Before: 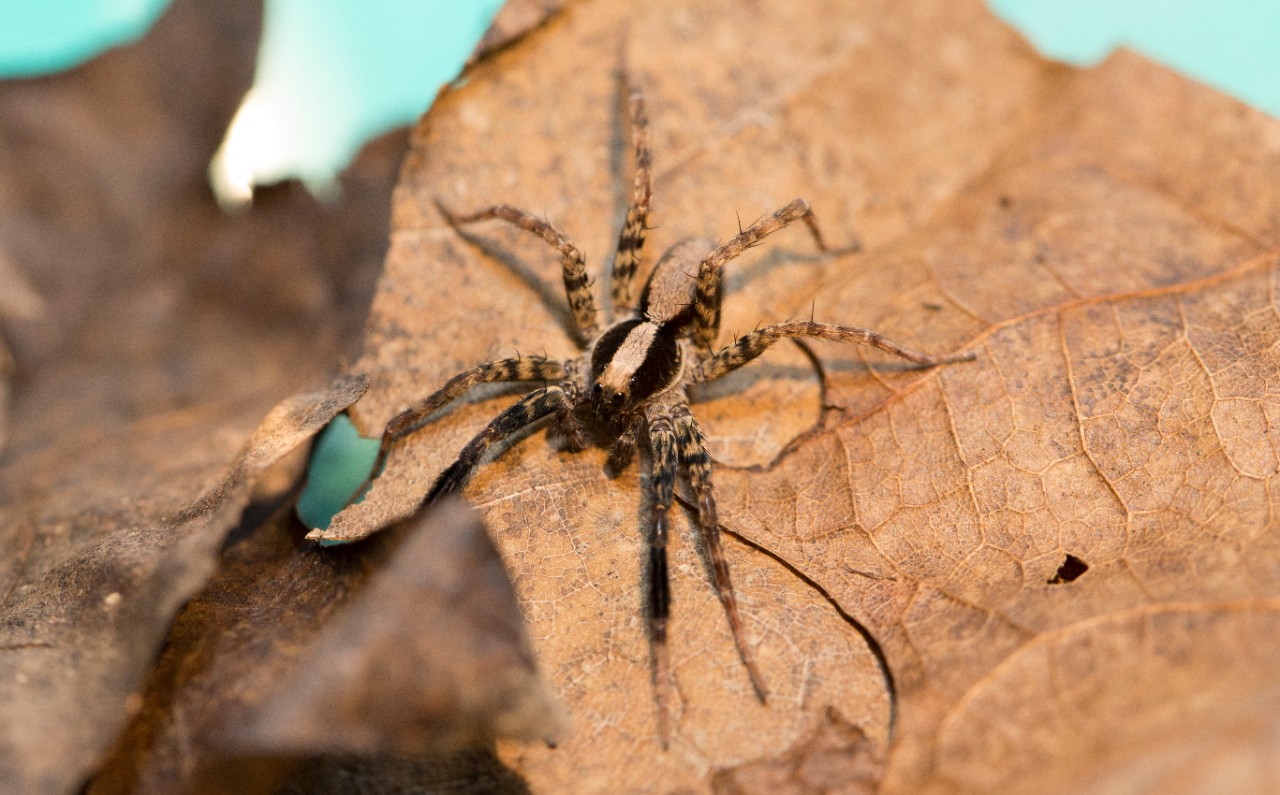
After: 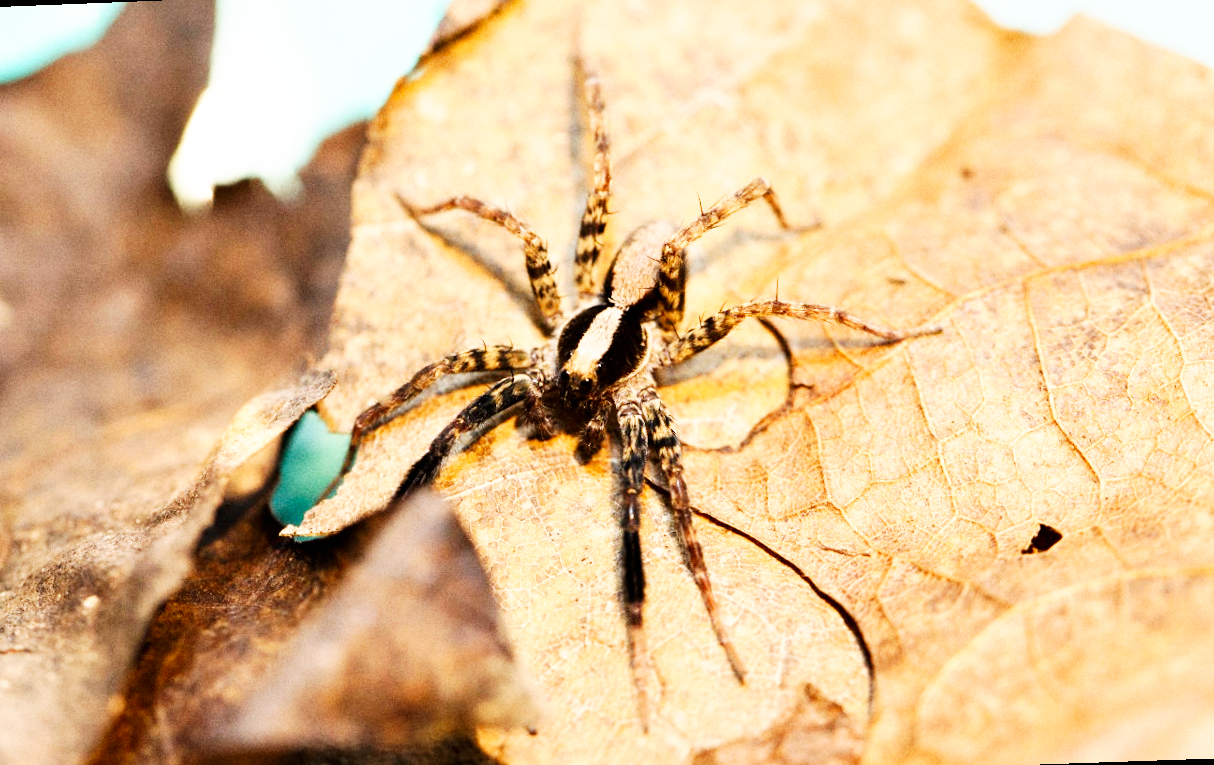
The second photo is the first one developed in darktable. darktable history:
base curve: curves: ch0 [(0, 0) (0.007, 0.004) (0.027, 0.03) (0.046, 0.07) (0.207, 0.54) (0.442, 0.872) (0.673, 0.972) (1, 1)], preserve colors none
contrast equalizer: octaves 7, y [[0.6 ×6], [0.55 ×6], [0 ×6], [0 ×6], [0 ×6]], mix 0.15
rotate and perspective: rotation -2.12°, lens shift (vertical) 0.009, lens shift (horizontal) -0.008, automatic cropping original format, crop left 0.036, crop right 0.964, crop top 0.05, crop bottom 0.959
